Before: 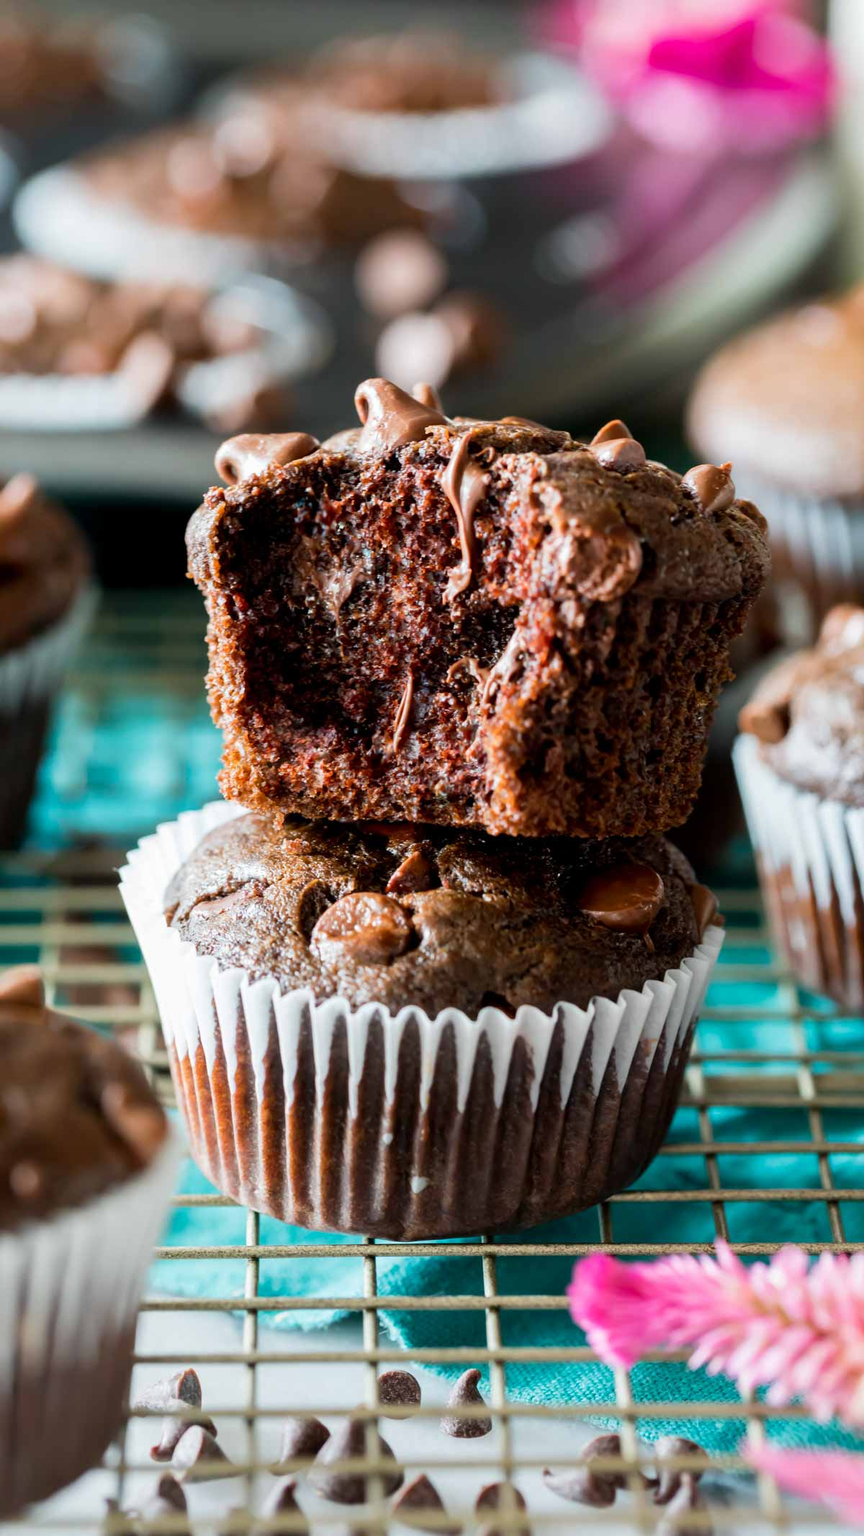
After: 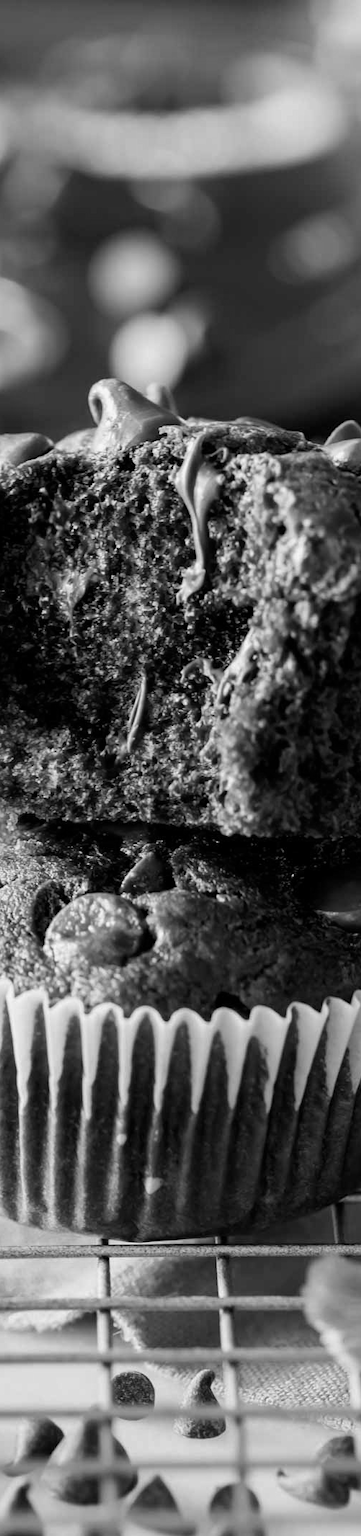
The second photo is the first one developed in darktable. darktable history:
color calibration: output gray [0.21, 0.42, 0.37, 0], illuminant custom, x 0.347, y 0.366, temperature 4913.44 K, saturation algorithm version 1 (2020)
crop: left 30.889%, right 27.226%
exposure: exposure -0.044 EV, compensate highlight preservation false
